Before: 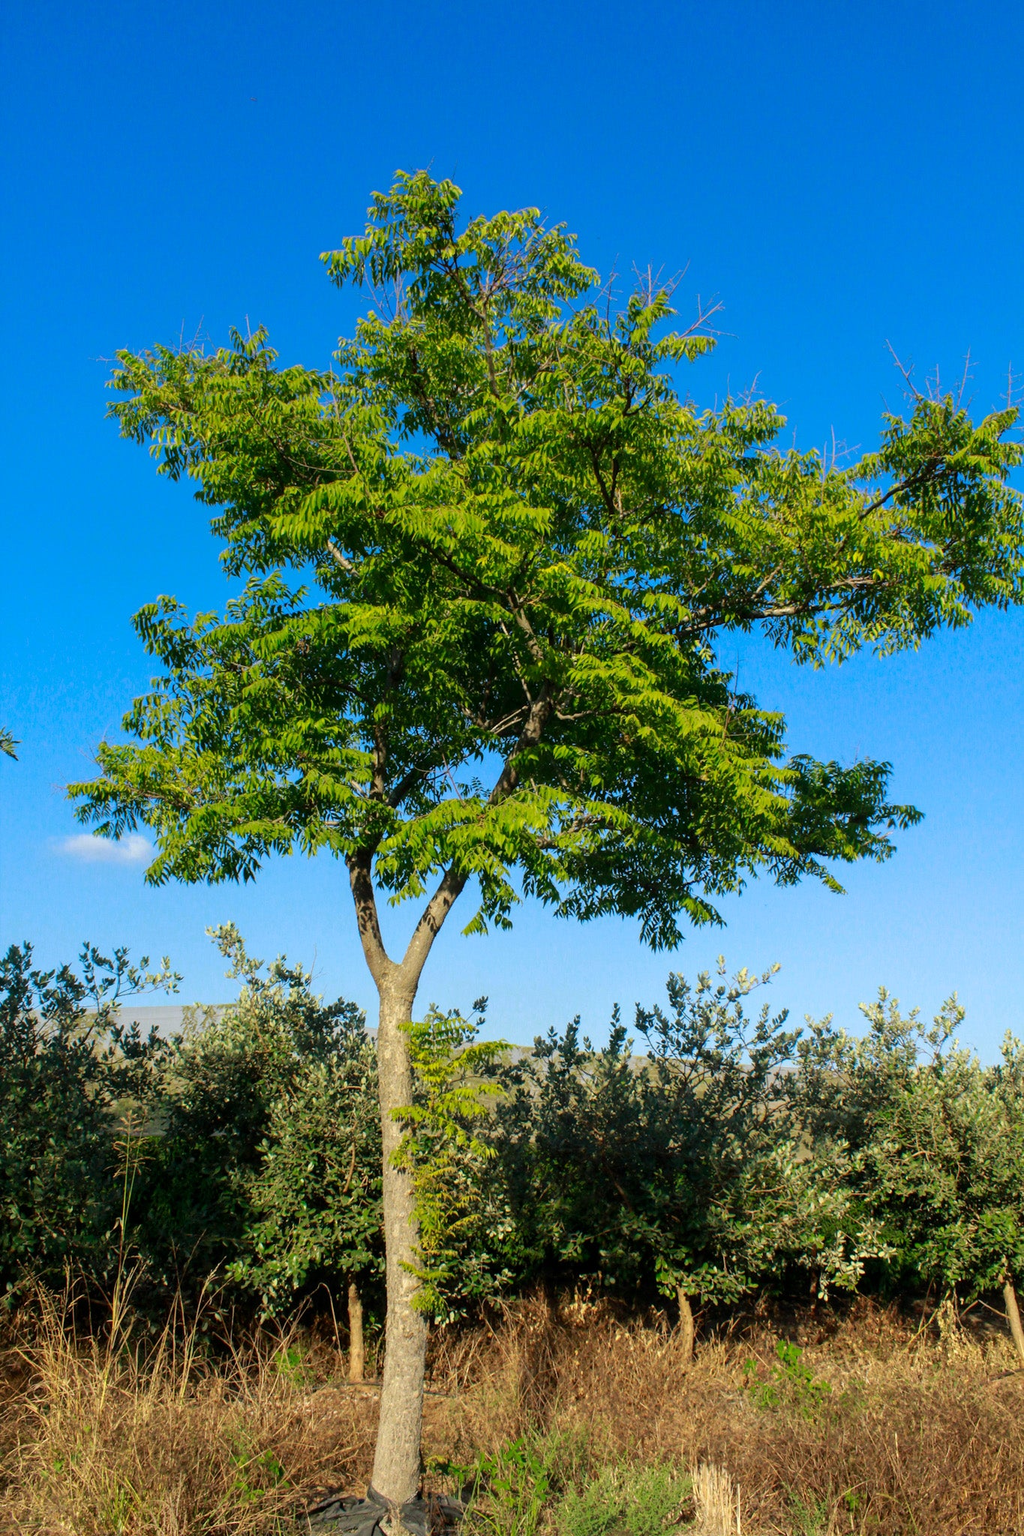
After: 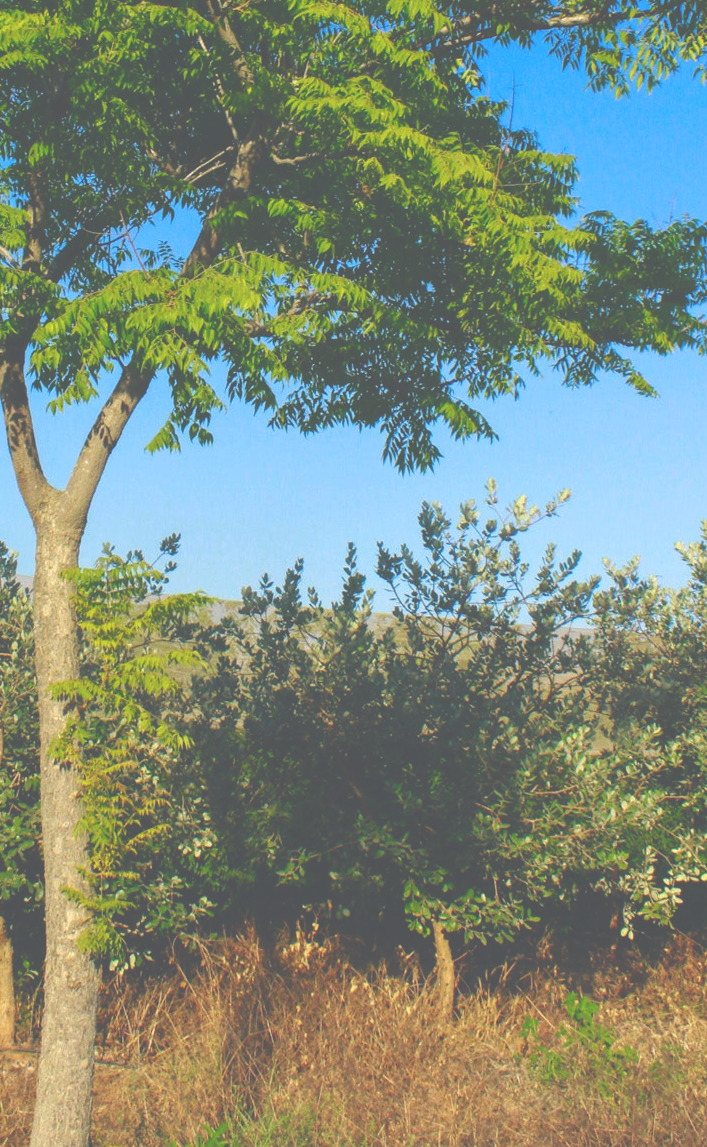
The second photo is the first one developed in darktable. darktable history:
exposure: black level correction -0.087, compensate highlight preservation false
crop: left 34.479%, top 38.822%, right 13.718%, bottom 5.172%
color balance rgb: perceptual saturation grading › global saturation 35%, perceptual saturation grading › highlights -30%, perceptual saturation grading › shadows 35%, perceptual brilliance grading › global brilliance 3%, perceptual brilliance grading › highlights -3%, perceptual brilliance grading › shadows 3%
color correction: highlights a* 0.207, highlights b* 2.7, shadows a* -0.874, shadows b* -4.78
